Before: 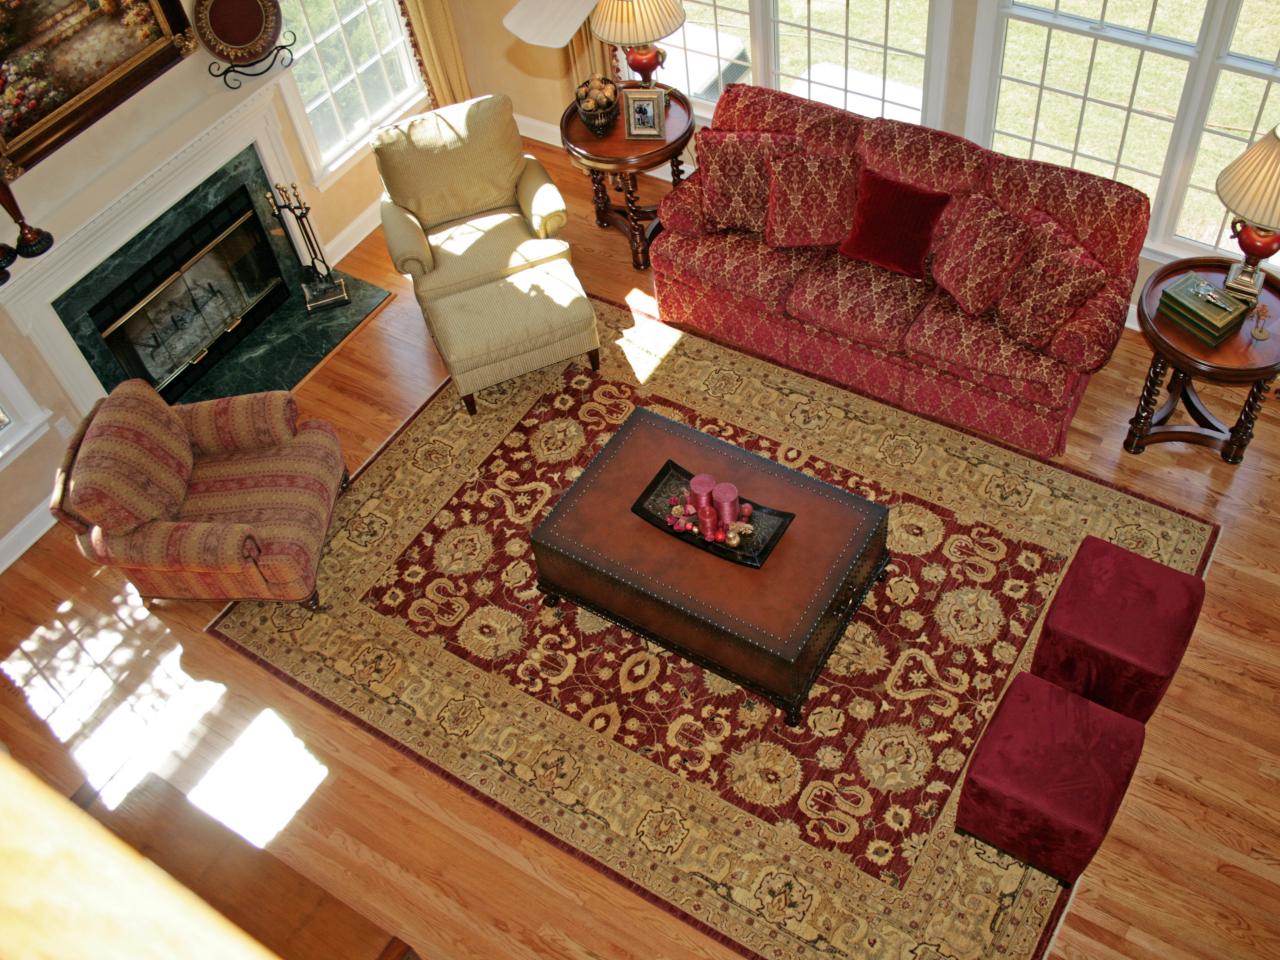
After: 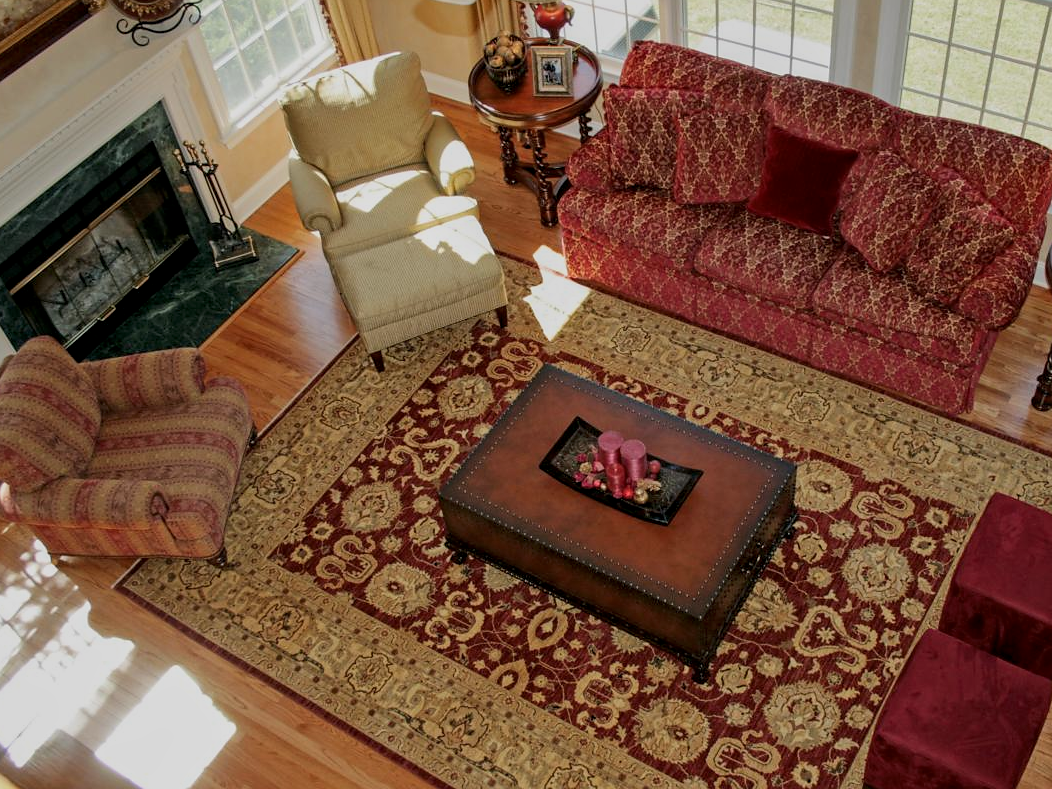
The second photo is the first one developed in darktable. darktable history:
exposure: exposure -0.492 EV, compensate highlight preservation false
crop and rotate: left 7.196%, top 4.574%, right 10.605%, bottom 13.178%
base curve: curves: ch0 [(0, 0) (0.235, 0.266) (0.503, 0.496) (0.786, 0.72) (1, 1)]
local contrast: on, module defaults
sharpen: radius 1, threshold 1
